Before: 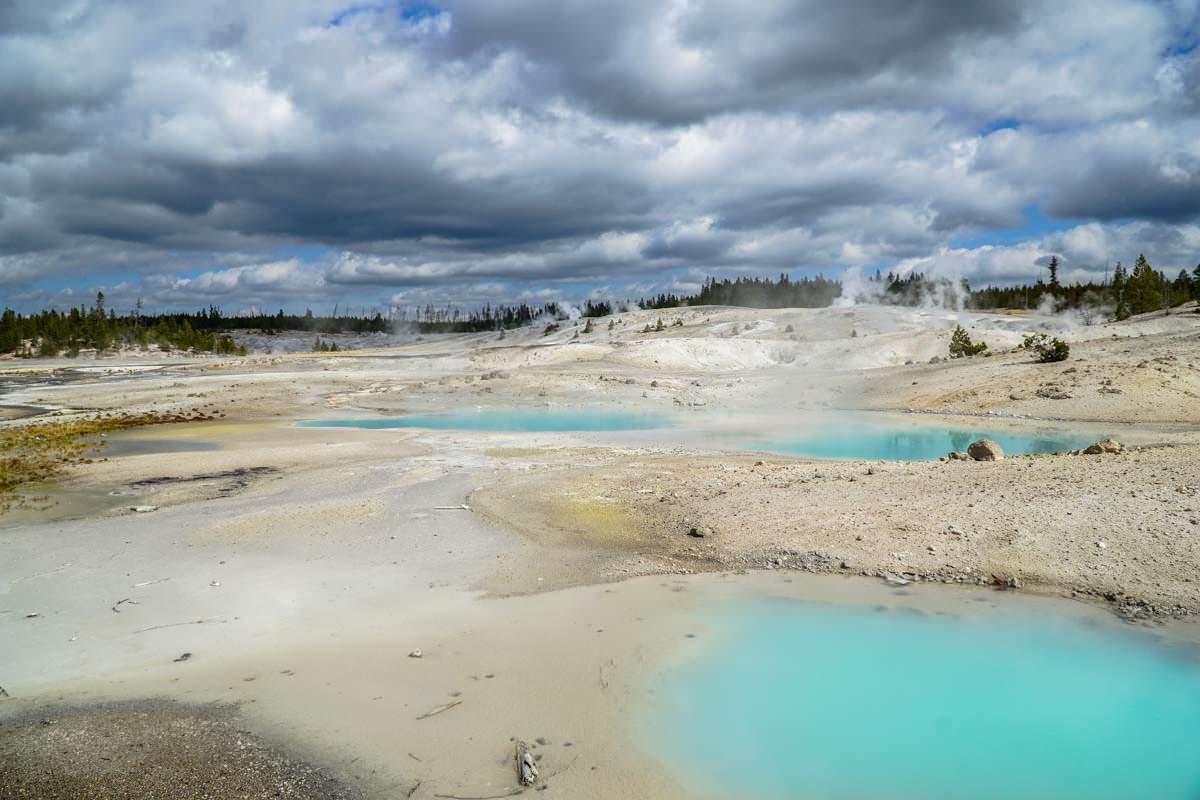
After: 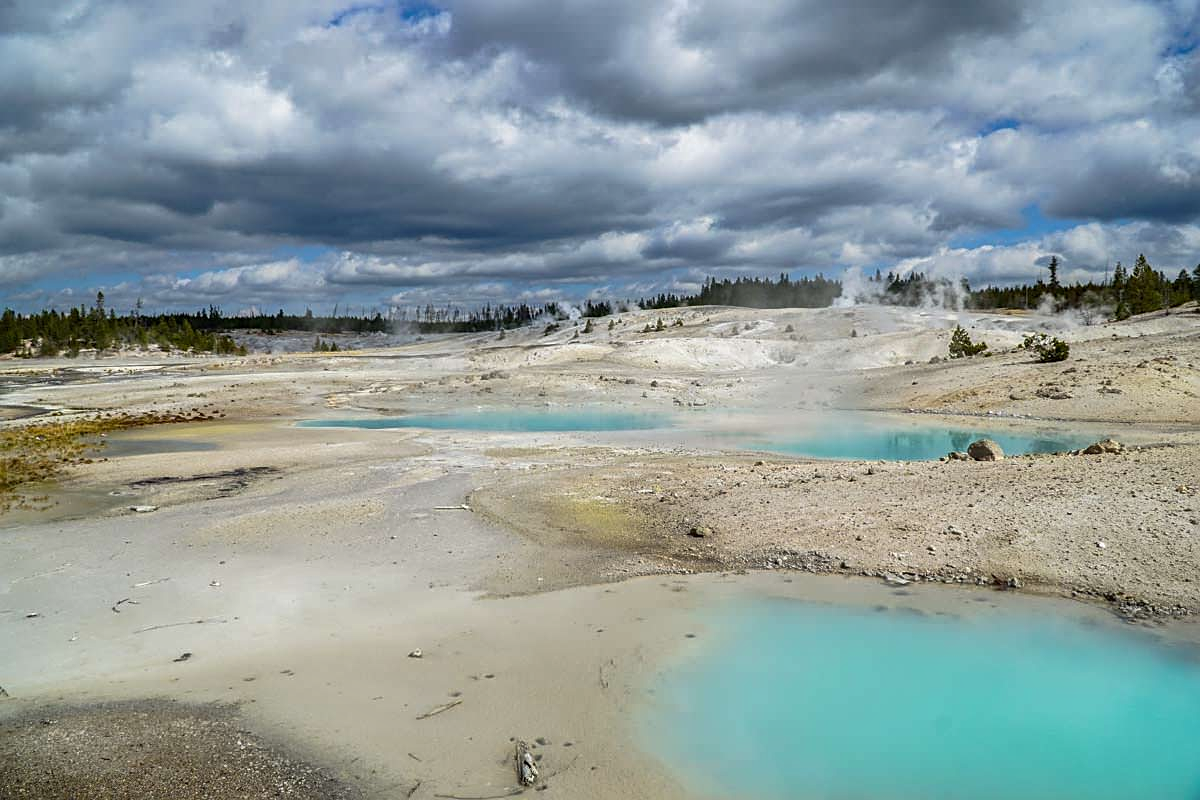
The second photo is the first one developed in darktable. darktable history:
sharpen: radius 2.526, amount 0.328
shadows and highlights: highlights color adjustment 0.019%, low approximation 0.01, soften with gaussian
